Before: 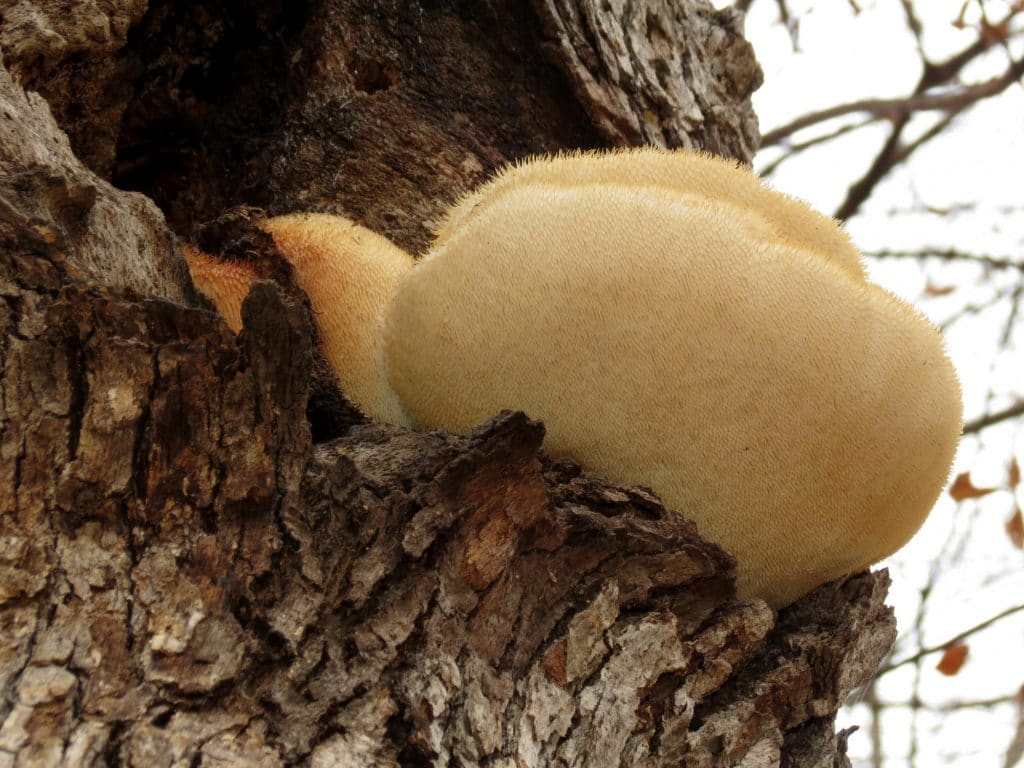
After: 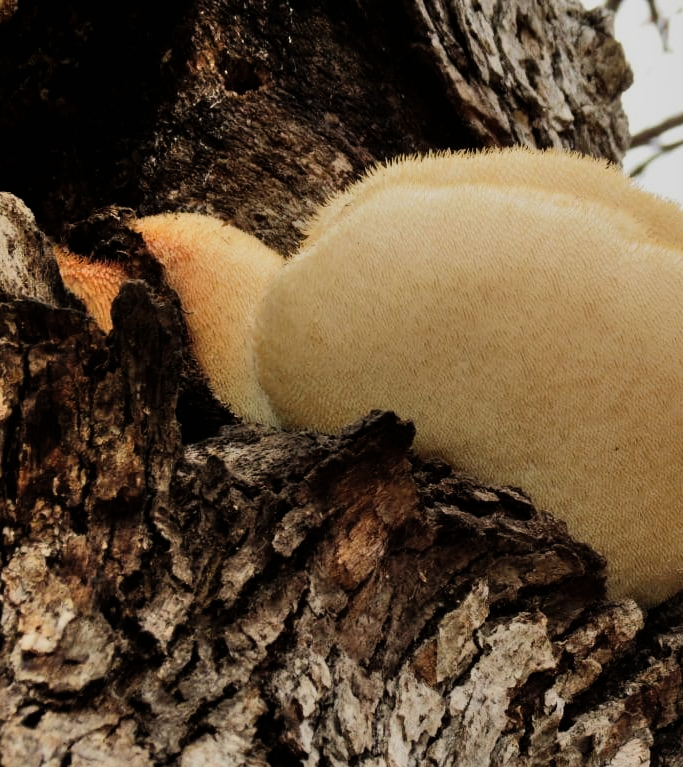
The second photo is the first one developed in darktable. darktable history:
tone equalizer: -8 EV -0.41 EV, -7 EV -0.416 EV, -6 EV -0.296 EV, -5 EV -0.183 EV, -3 EV 0.236 EV, -2 EV 0.342 EV, -1 EV 0.365 EV, +0 EV 0.426 EV, edges refinement/feathering 500, mask exposure compensation -1.57 EV, preserve details no
filmic rgb: black relative exposure -7.65 EV, white relative exposure 4.56 EV, hardness 3.61
shadows and highlights: white point adjustment 0.859, soften with gaussian
crop and rotate: left 12.729%, right 20.531%
exposure: exposure -0.155 EV, compensate exposure bias true, compensate highlight preservation false
